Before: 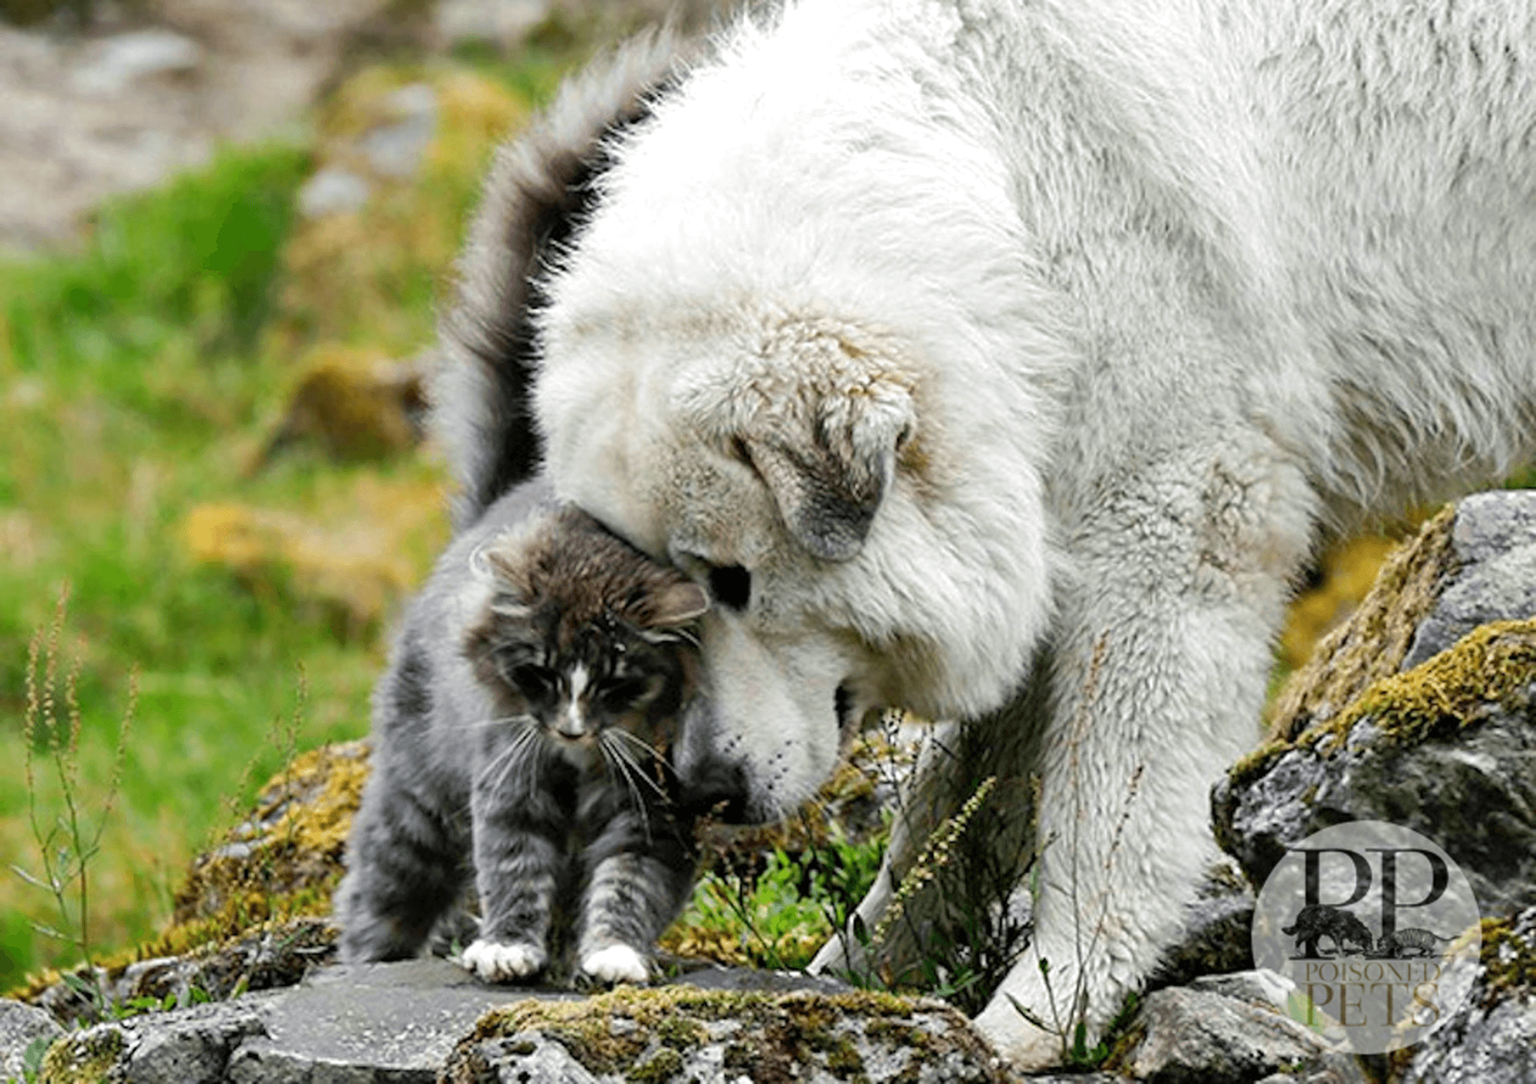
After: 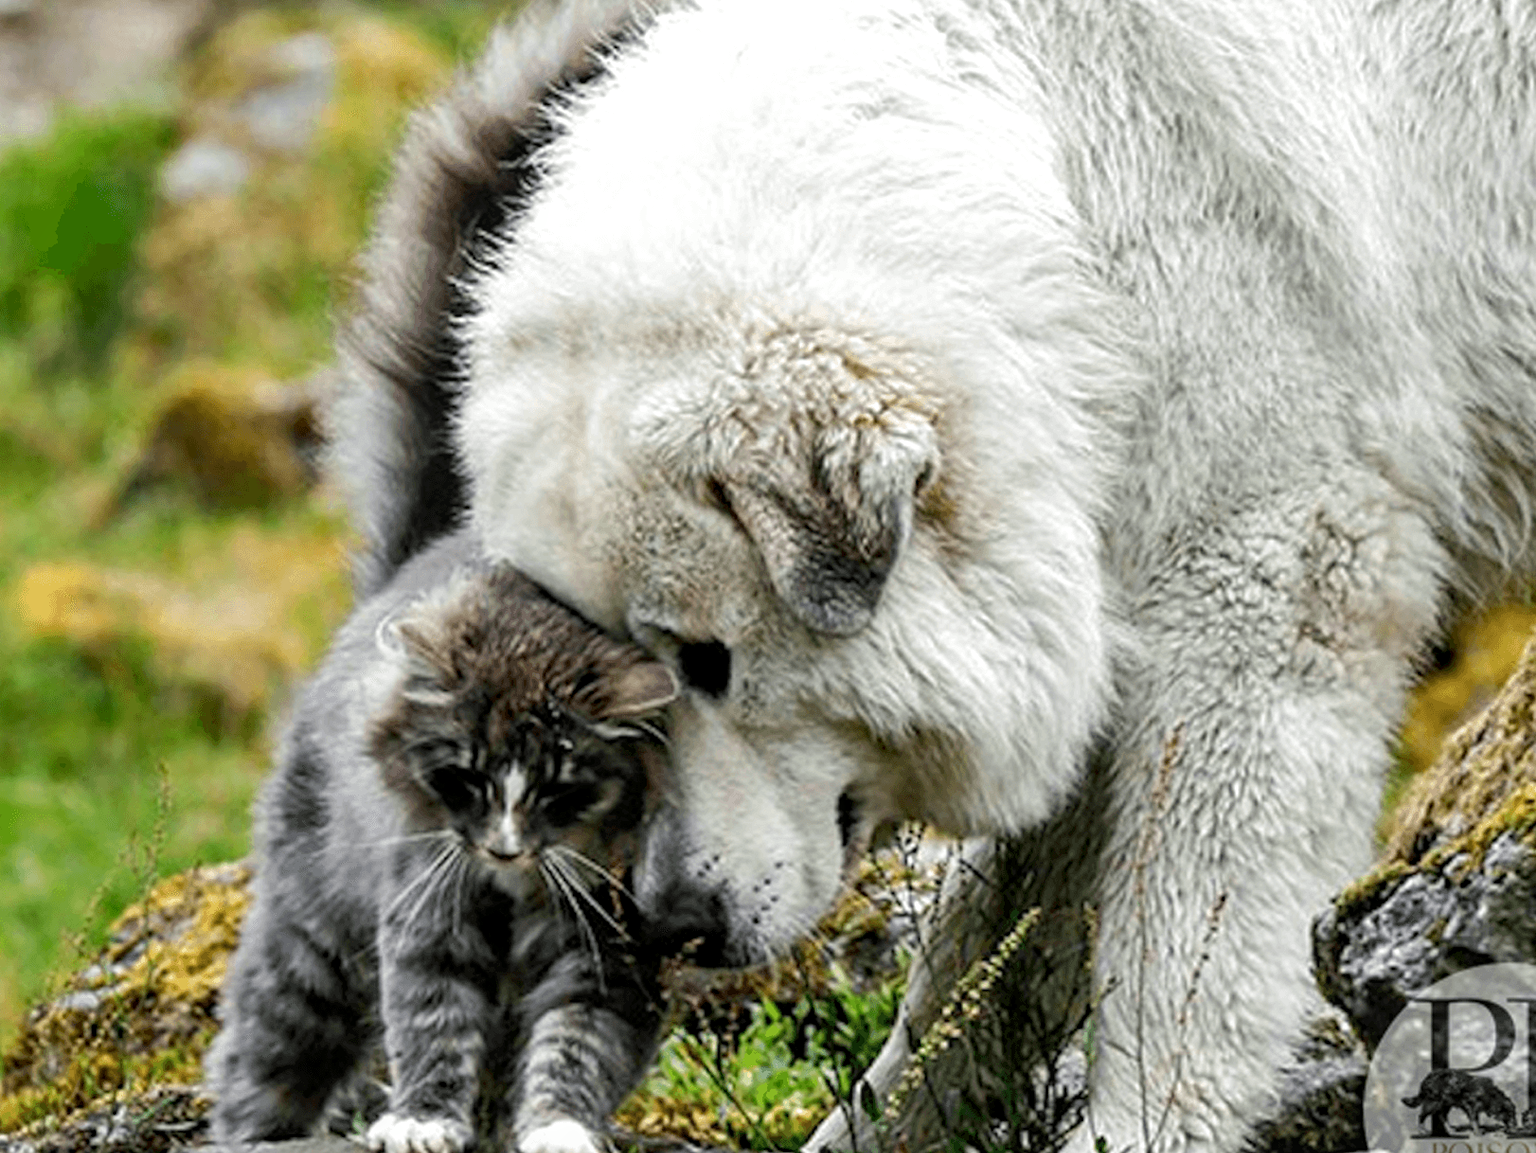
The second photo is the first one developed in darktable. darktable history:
local contrast: on, module defaults
crop: left 11.225%, top 5.381%, right 9.565%, bottom 10.314%
